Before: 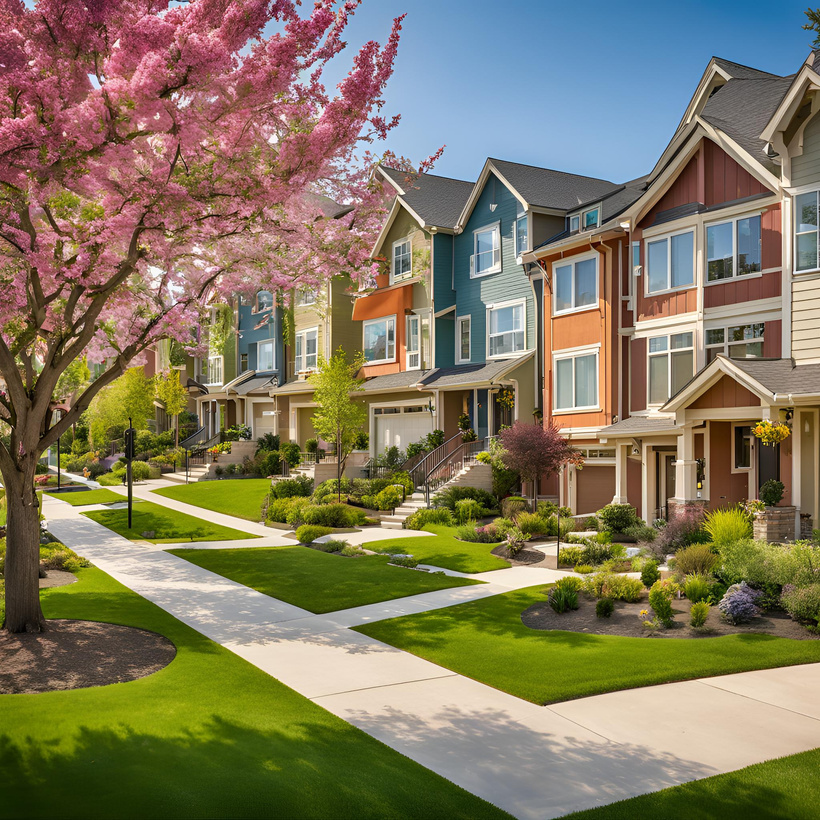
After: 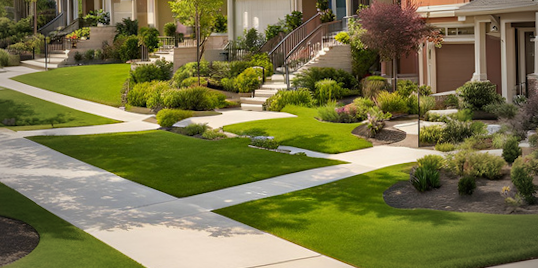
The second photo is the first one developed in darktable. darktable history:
vignetting: fall-off start 72.14%, fall-off radius 108.07%, brightness -0.713, saturation -0.488, center (-0.054, -0.359), width/height ratio 0.729
crop: left 18.091%, top 51.13%, right 17.525%, bottom 16.85%
rotate and perspective: rotation -1.24°, automatic cropping off
